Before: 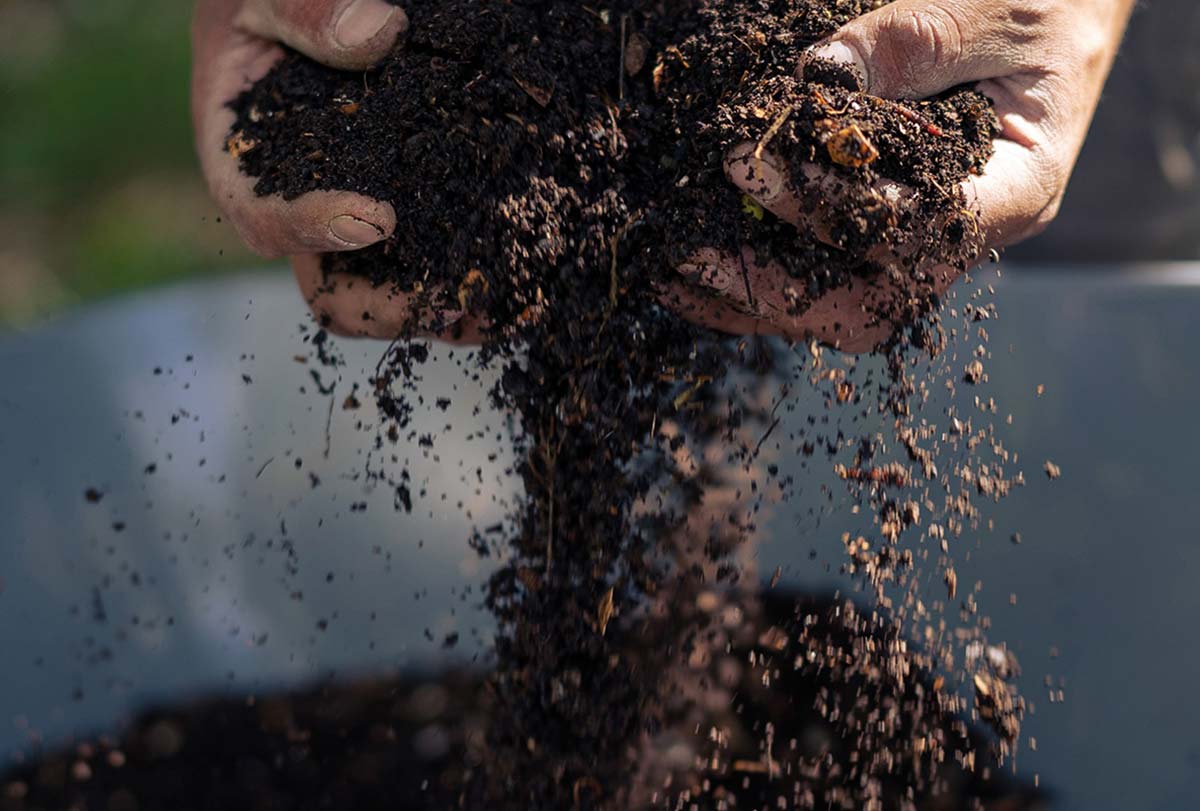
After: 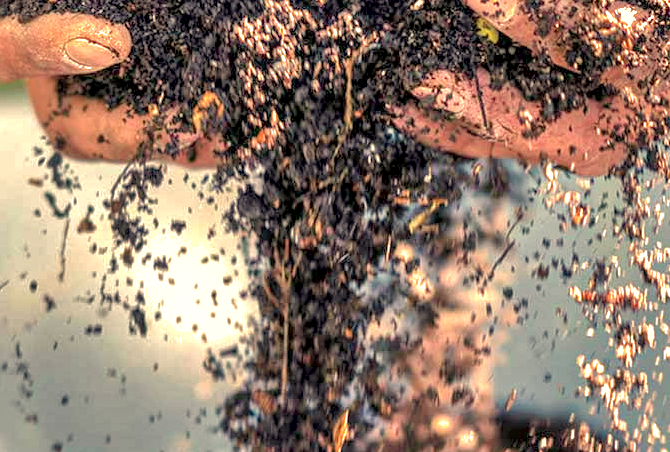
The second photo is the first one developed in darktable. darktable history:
white balance: red 1.123, blue 0.83
local contrast: detail 154%
tone equalizer: -7 EV 0.15 EV, -6 EV 0.6 EV, -5 EV 1.15 EV, -4 EV 1.33 EV, -3 EV 1.15 EV, -2 EV 0.6 EV, -1 EV 0.15 EV, mask exposure compensation -0.5 EV
exposure: black level correction 0, exposure 1.9 EV, compensate highlight preservation false
contrast equalizer: y [[0.5, 0.5, 0.472, 0.5, 0.5, 0.5], [0.5 ×6], [0.5 ×6], [0 ×6], [0 ×6]]
crop and rotate: left 22.13%, top 22.054%, right 22.026%, bottom 22.102%
shadows and highlights: on, module defaults
